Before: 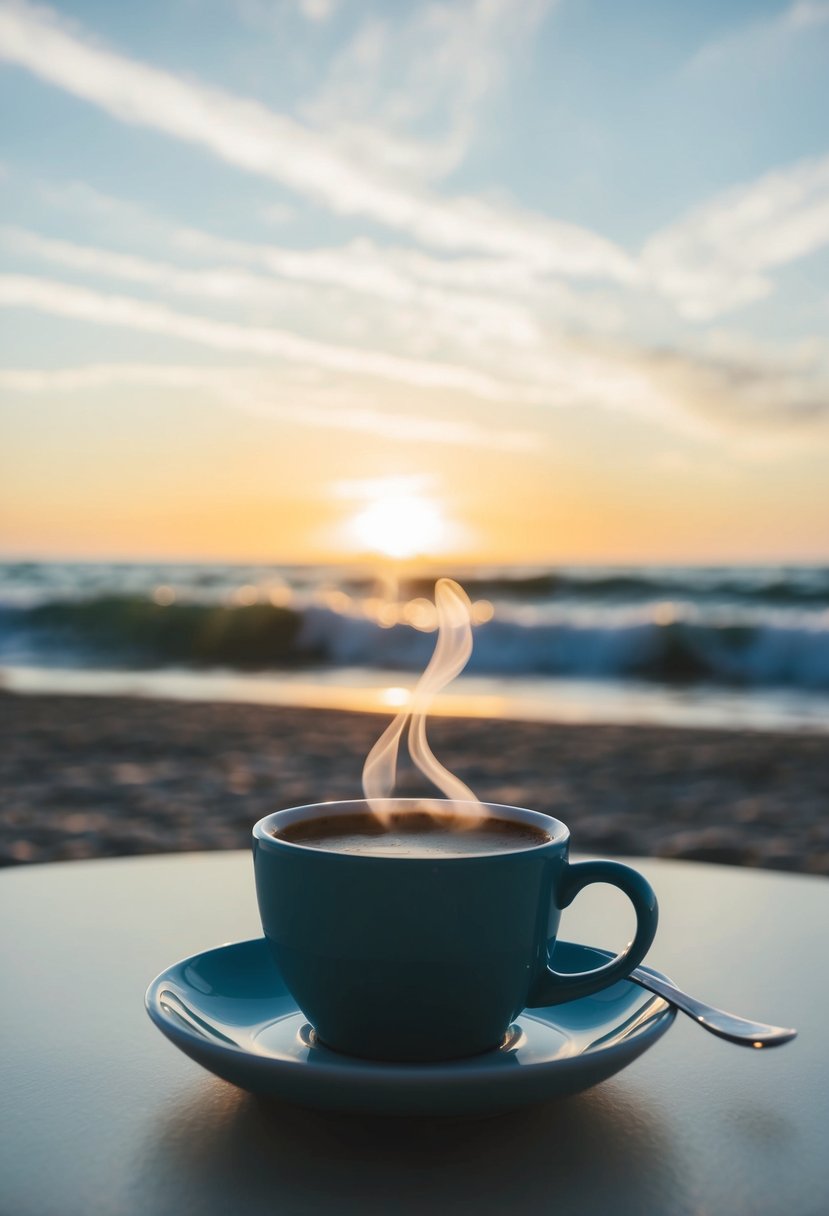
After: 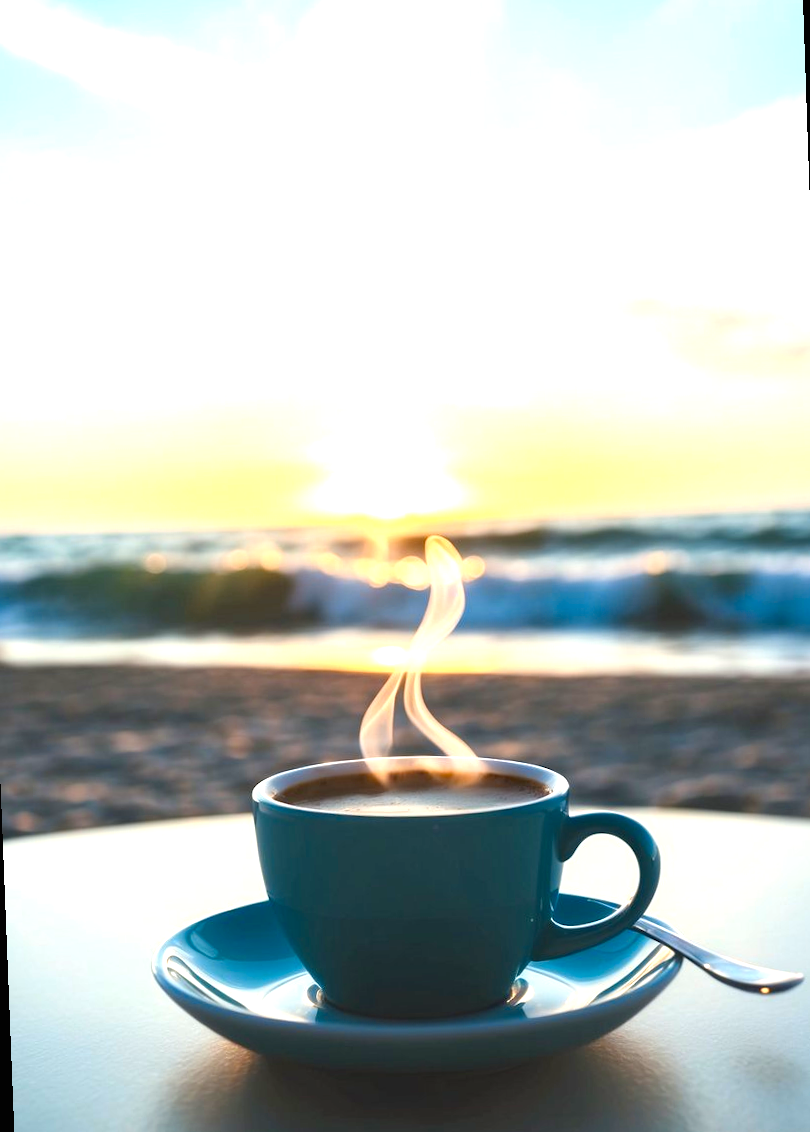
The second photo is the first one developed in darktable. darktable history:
exposure: black level correction 0, exposure 1.1 EV, compensate exposure bias true, compensate highlight preservation false
color zones: curves: ch0 [(0.068, 0.464) (0.25, 0.5) (0.48, 0.508) (0.75, 0.536) (0.886, 0.476) (0.967, 0.456)]; ch1 [(0.066, 0.456) (0.25, 0.5) (0.616, 0.508) (0.746, 0.56) (0.934, 0.444)]
color balance rgb: linear chroma grading › shadows -8%, linear chroma grading › global chroma 10%, perceptual saturation grading › global saturation 2%, perceptual saturation grading › highlights -2%, perceptual saturation grading › mid-tones 4%, perceptual saturation grading › shadows 8%, perceptual brilliance grading › global brilliance 2%, perceptual brilliance grading › highlights -4%, global vibrance 16%, saturation formula JzAzBz (2021)
rotate and perspective: rotation -2.12°, lens shift (vertical) 0.009, lens shift (horizontal) -0.008, automatic cropping original format, crop left 0.036, crop right 0.964, crop top 0.05, crop bottom 0.959
